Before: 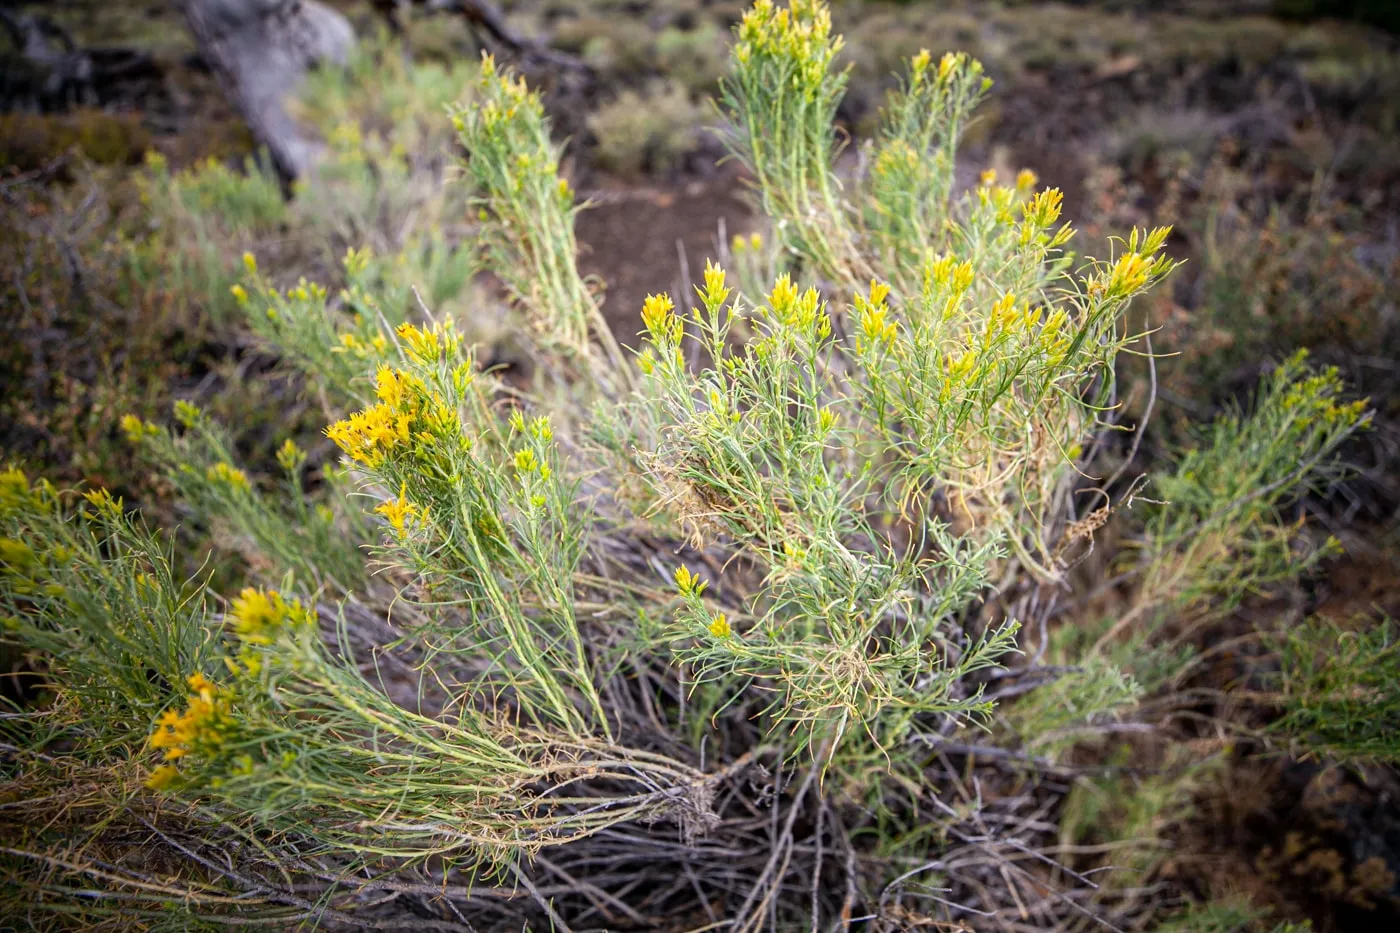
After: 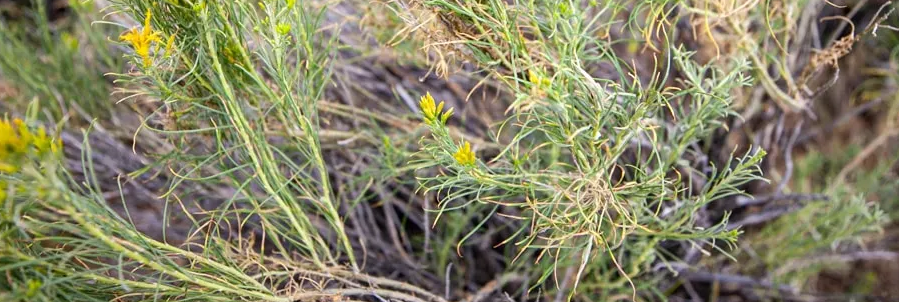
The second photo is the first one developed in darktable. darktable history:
crop: left 18.219%, top 50.666%, right 17.552%, bottom 16.933%
